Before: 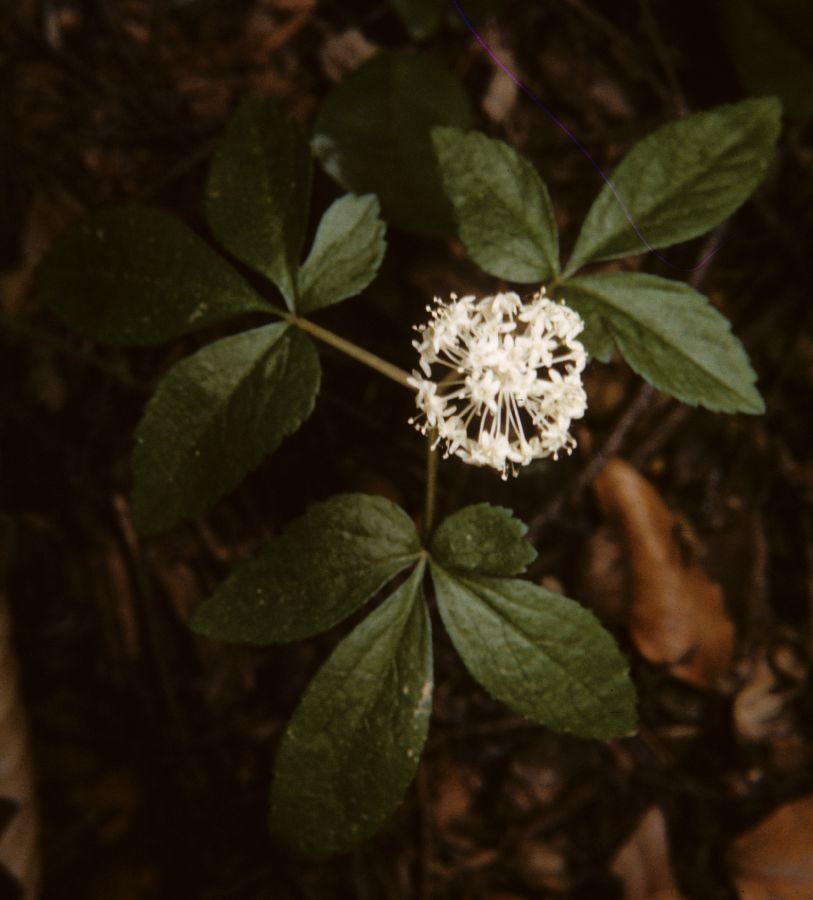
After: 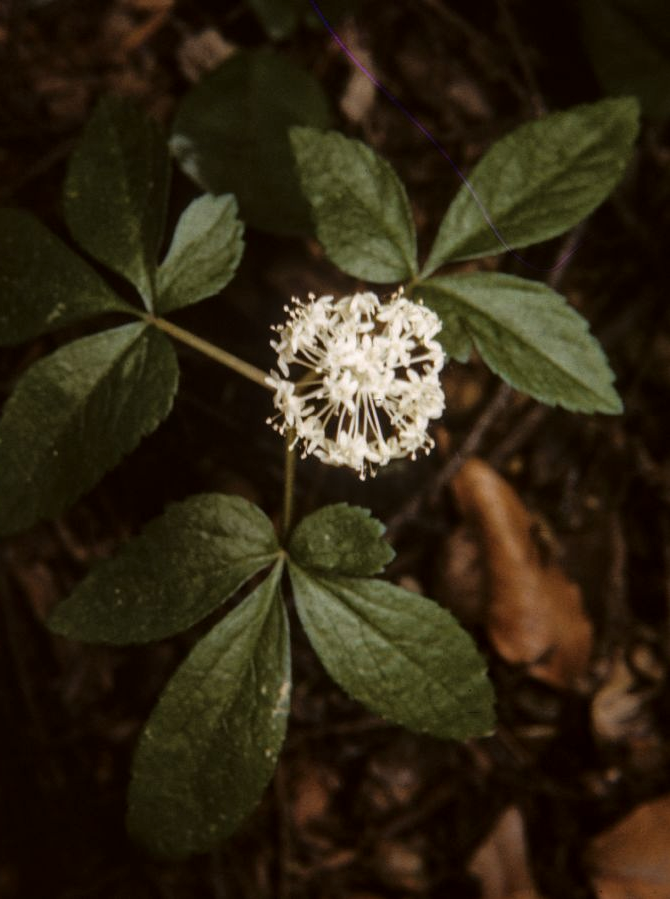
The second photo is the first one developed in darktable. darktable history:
crop: left 17.582%, bottom 0.031%
local contrast: on, module defaults
